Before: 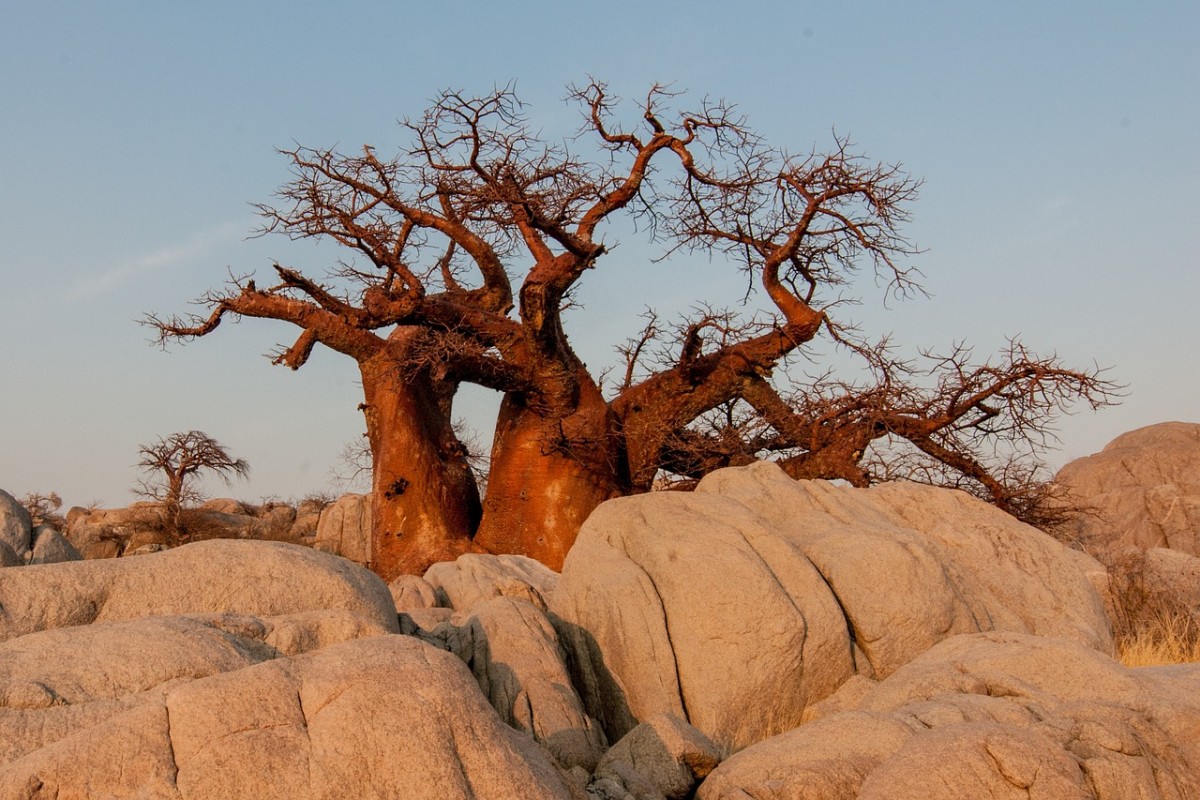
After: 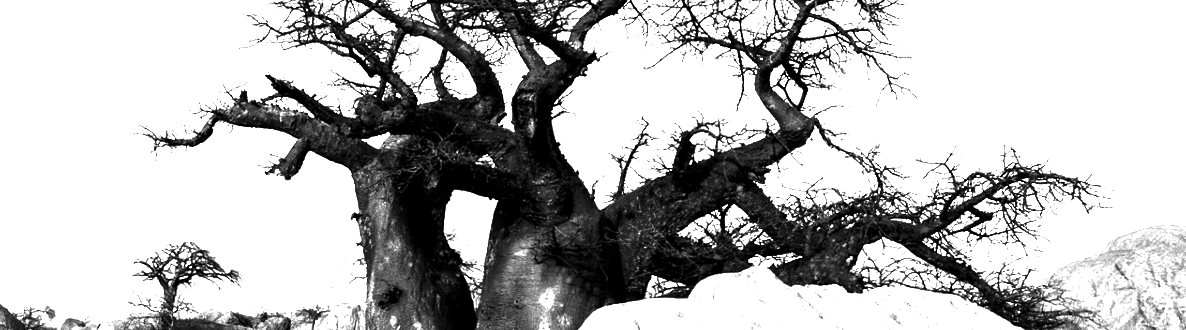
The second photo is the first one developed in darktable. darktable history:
exposure: black level correction 0.005, exposure 2.084 EV, compensate highlight preservation false
contrast brightness saturation: contrast 0.02, brightness -1, saturation -1
rotate and perspective: rotation -0.45°, automatic cropping original format, crop left 0.008, crop right 0.992, crop top 0.012, crop bottom 0.988
crop and rotate: top 23.84%, bottom 34.294%
